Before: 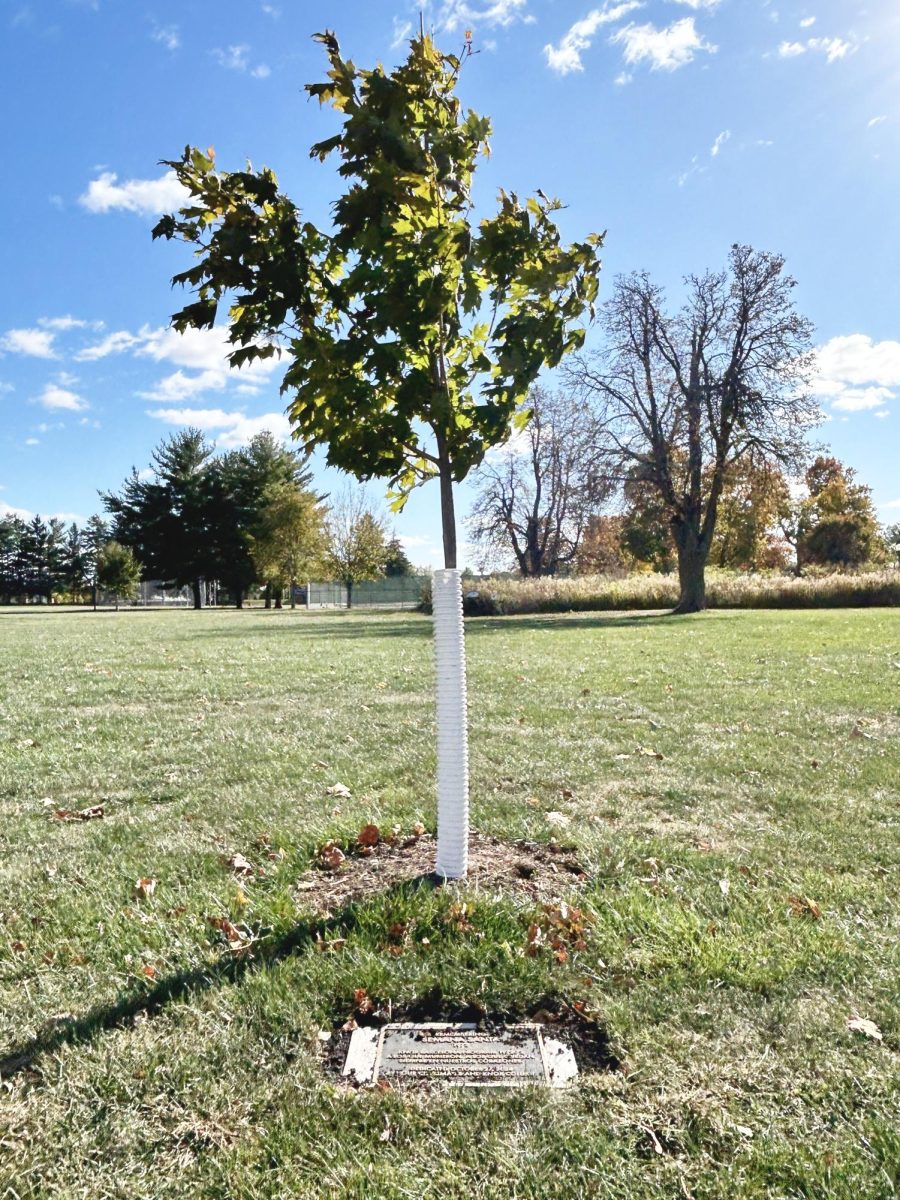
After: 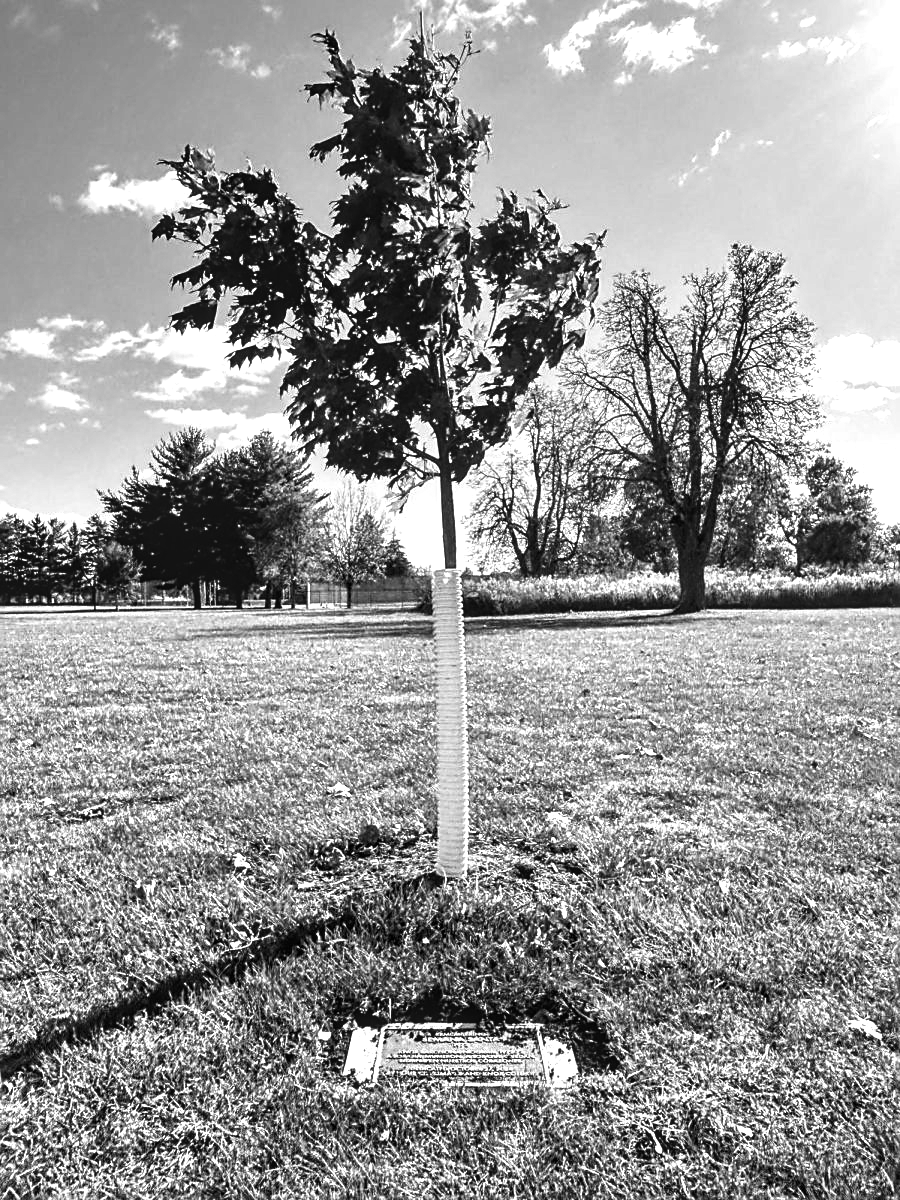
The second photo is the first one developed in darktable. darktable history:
local contrast: on, module defaults
color balance rgb: shadows lift › chroma 1%, shadows lift › hue 217.2°, power › hue 310.8°, highlights gain › chroma 2%, highlights gain › hue 44.4°, global offset › luminance 0.25%, global offset › hue 171.6°, perceptual saturation grading › global saturation 14.09%, perceptual saturation grading › highlights -30%, perceptual saturation grading › shadows 50.67%, global vibrance 25%, contrast 20%
sharpen: on, module defaults
monochrome: on, module defaults
contrast brightness saturation: contrast 0.07, brightness -0.13, saturation 0.06
white balance: red 0.983, blue 1.036
